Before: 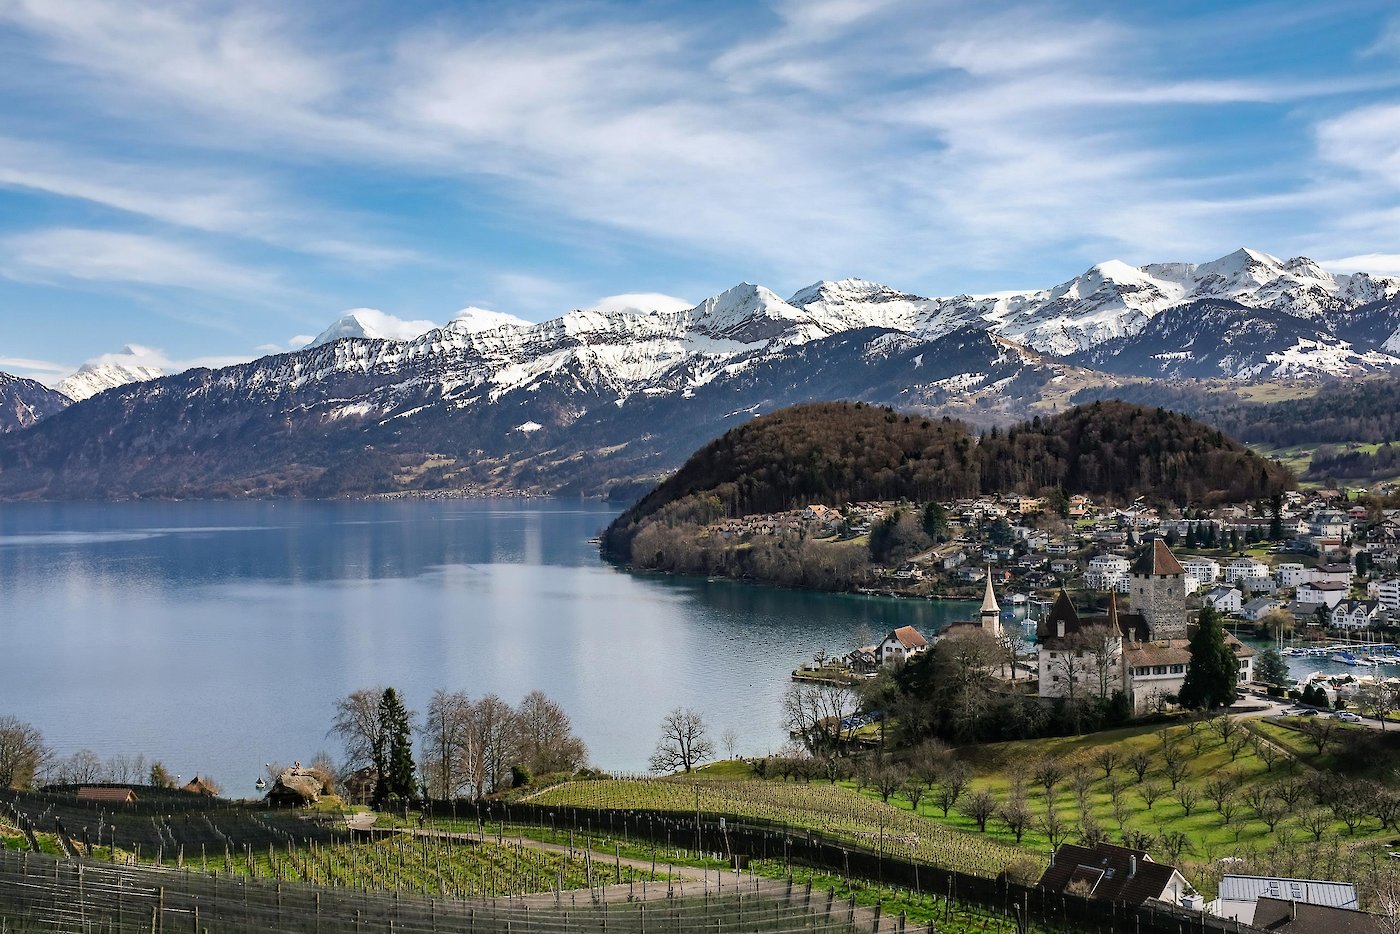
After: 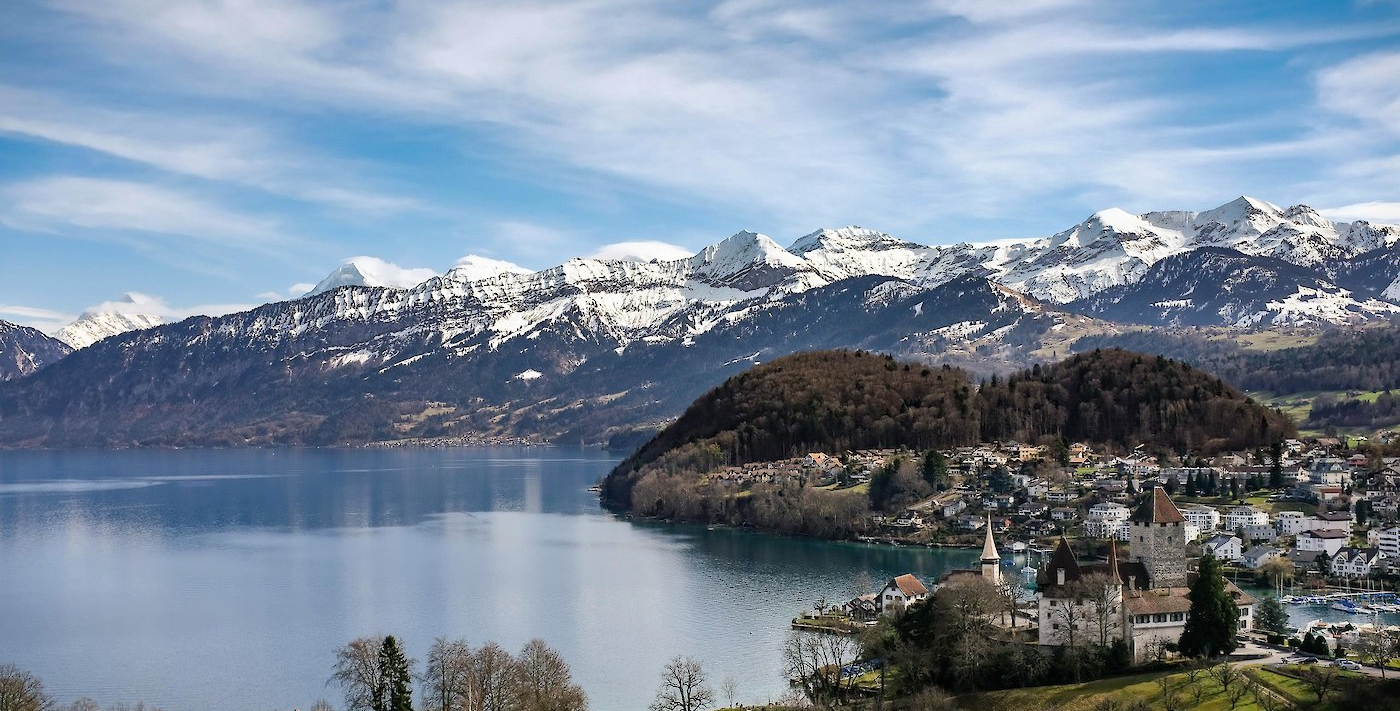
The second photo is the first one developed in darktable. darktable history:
crop: top 5.615%, bottom 18.217%
vignetting: fall-off start 99.47%, saturation 0.378, width/height ratio 1.323
